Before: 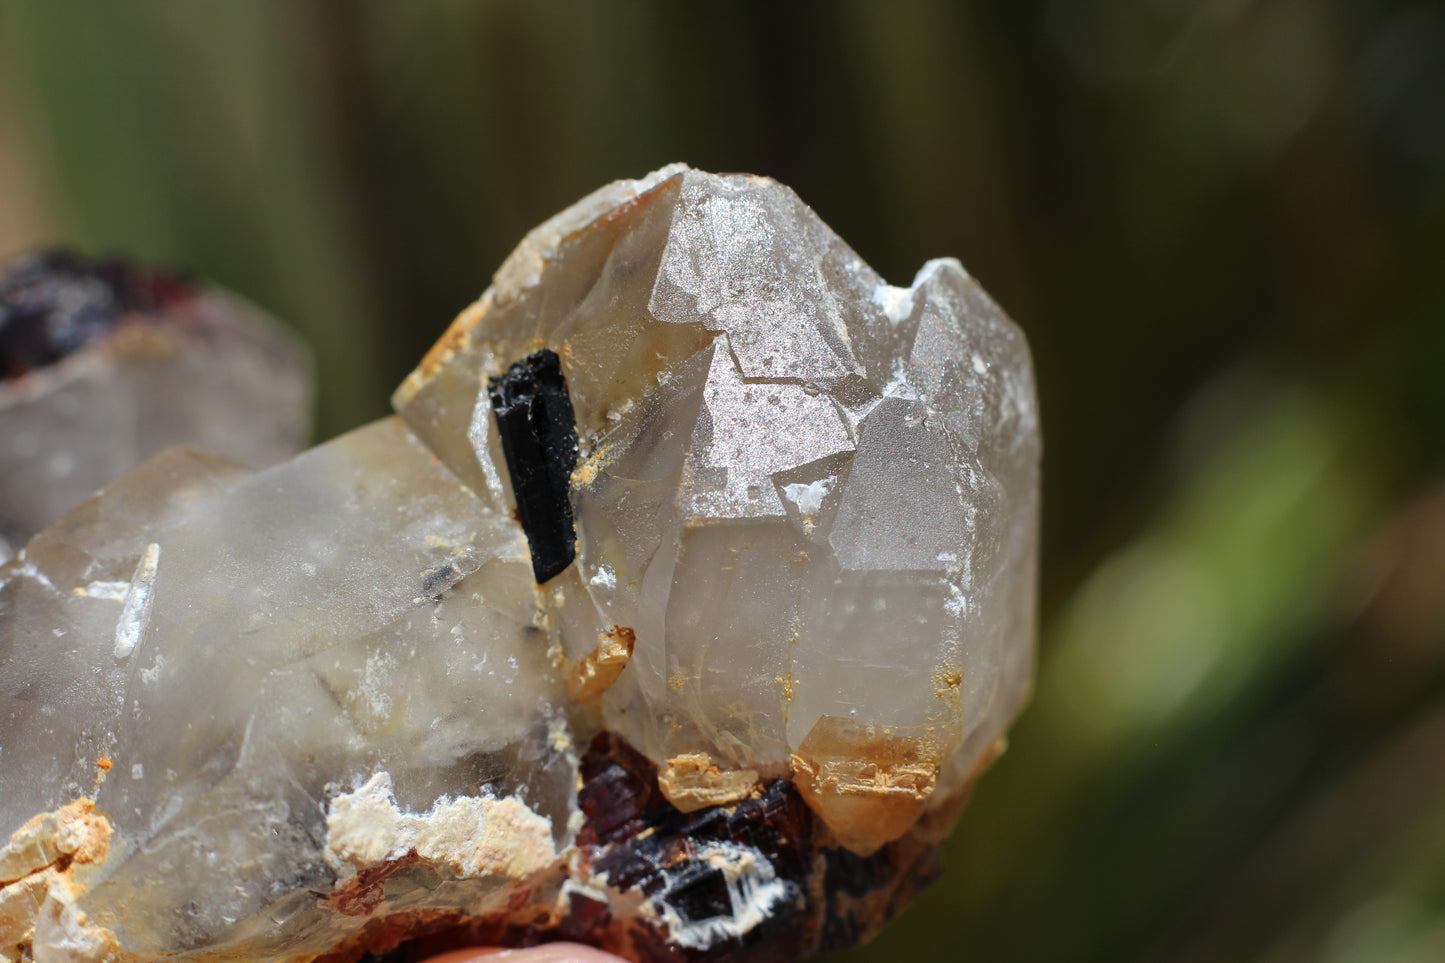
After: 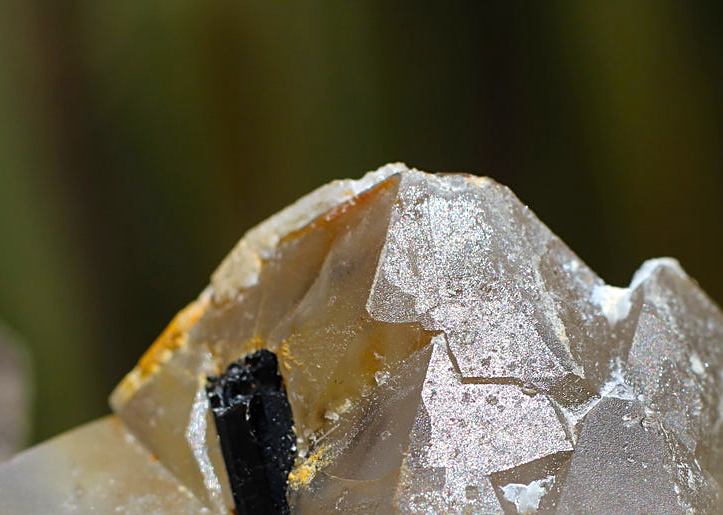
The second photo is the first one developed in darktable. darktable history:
crop: left 19.556%, right 30.401%, bottom 46.458%
color balance rgb: perceptual saturation grading › global saturation 25%, global vibrance 20%
sharpen: on, module defaults
